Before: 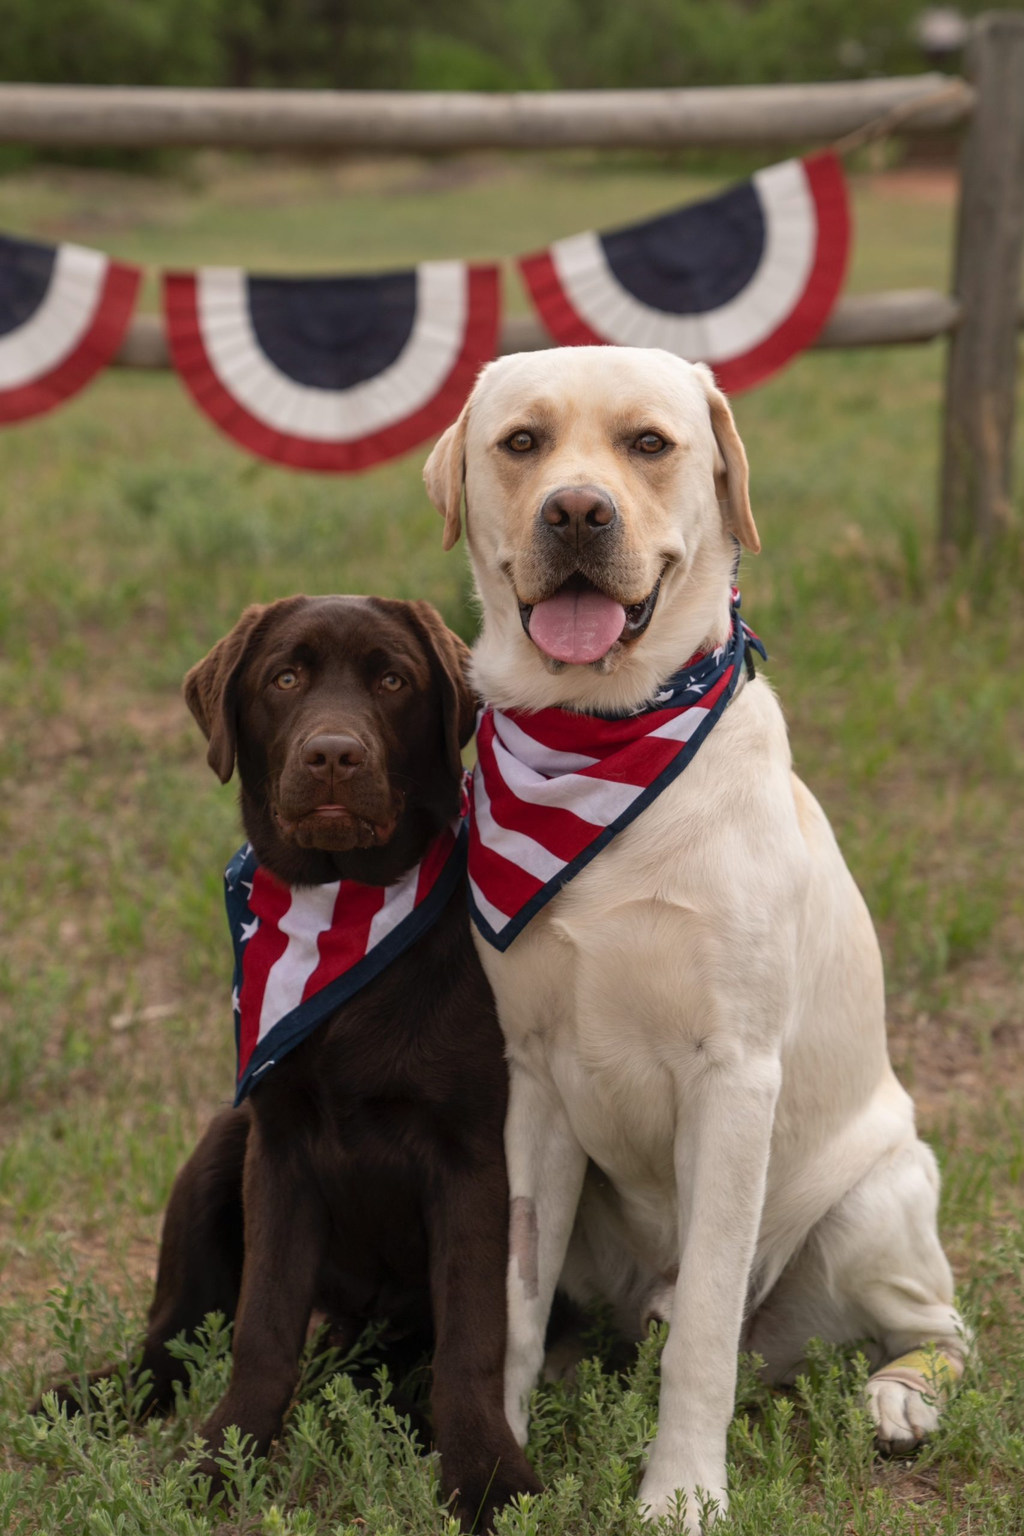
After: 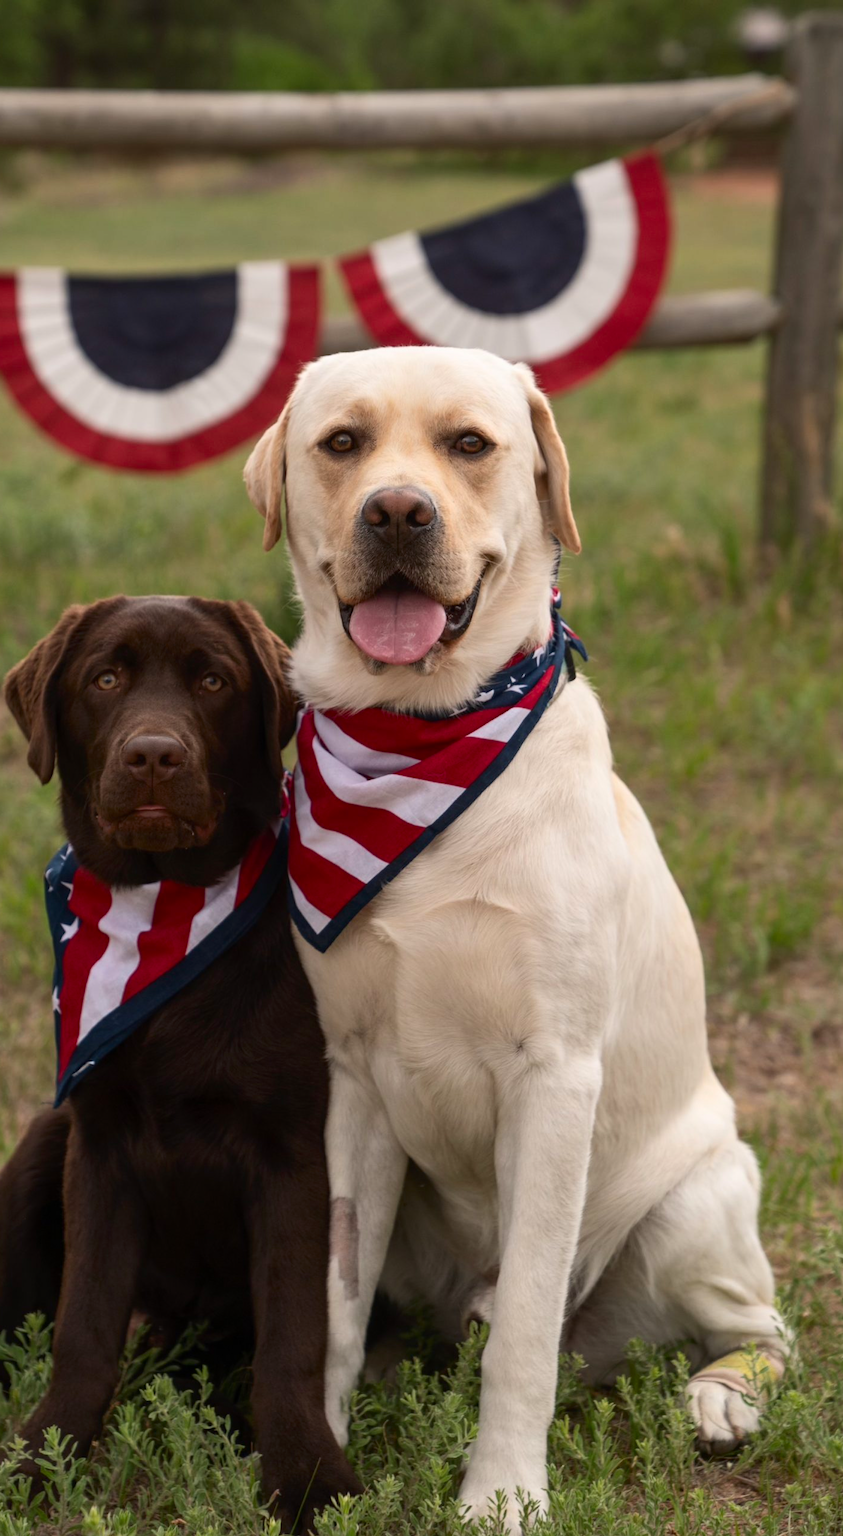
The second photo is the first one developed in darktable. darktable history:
contrast brightness saturation: contrast 0.15, brightness -0.01, saturation 0.1
crop: left 17.582%, bottom 0.031%
